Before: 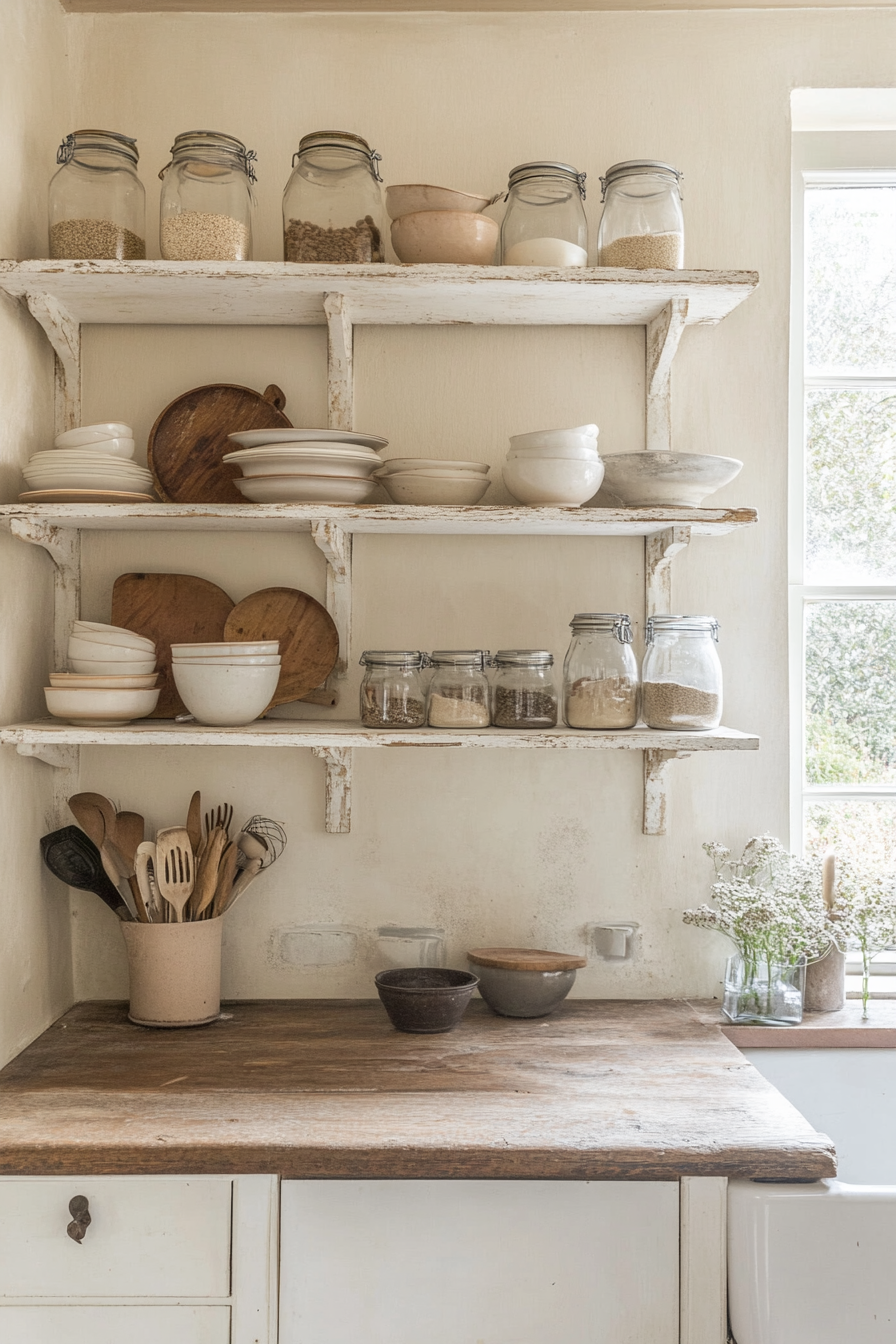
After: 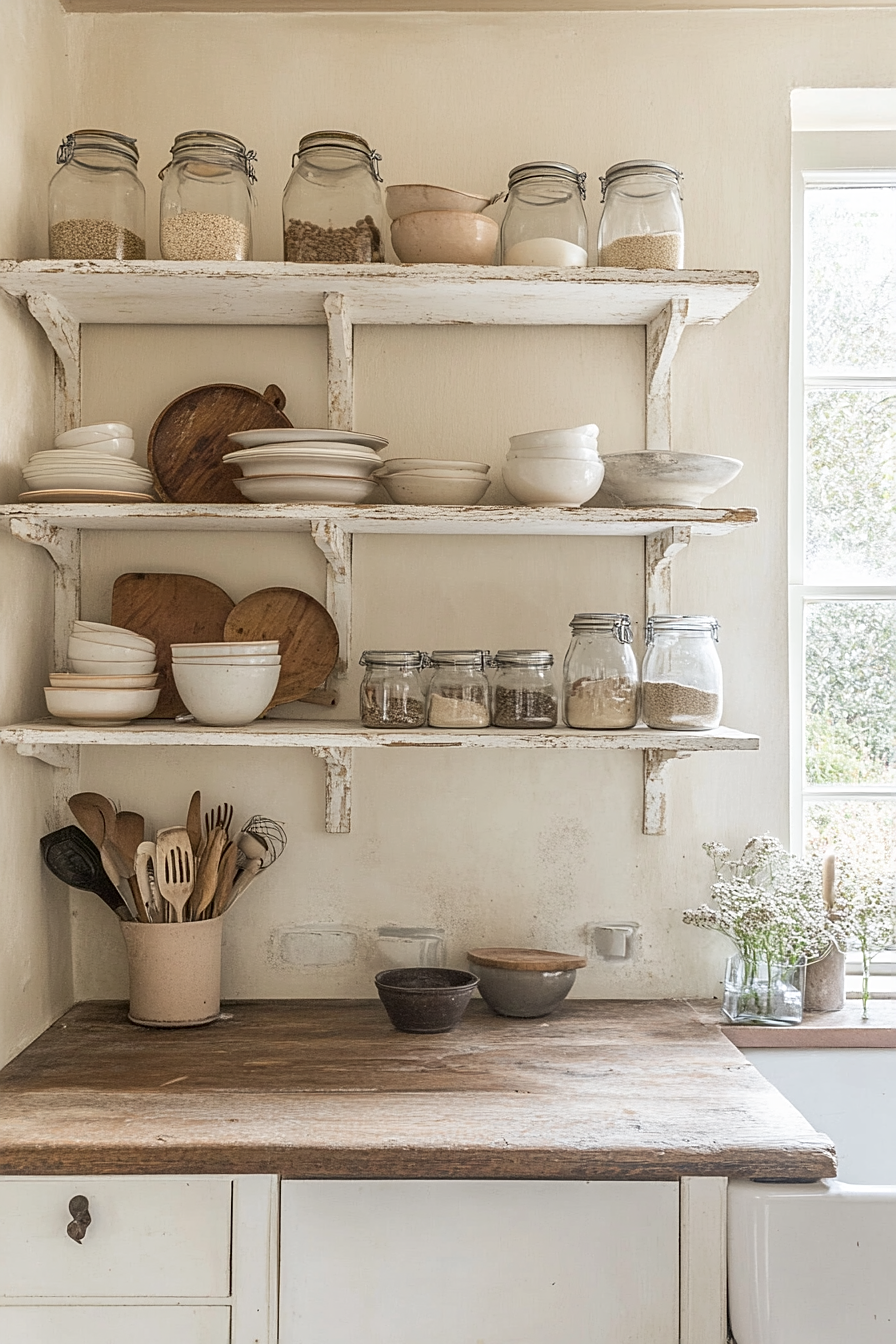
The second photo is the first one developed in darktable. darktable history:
sharpen: on, module defaults
contrast brightness saturation: contrast 0.073
